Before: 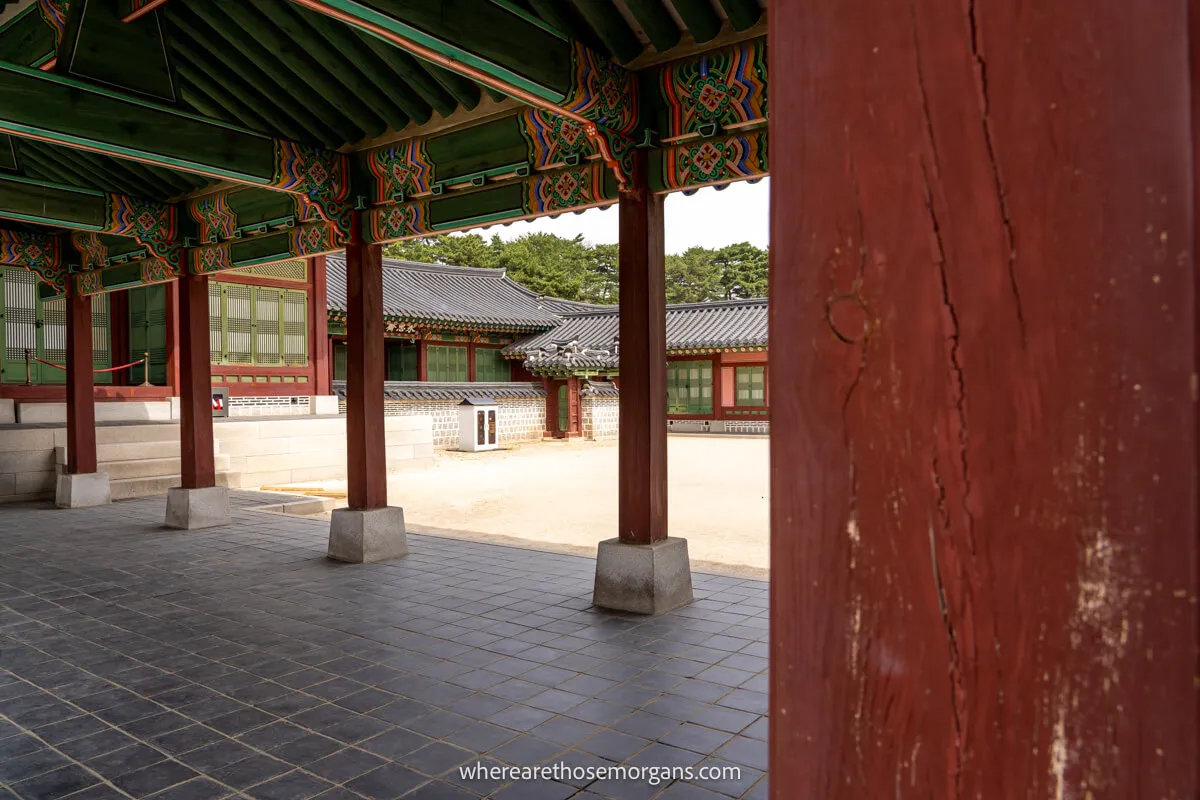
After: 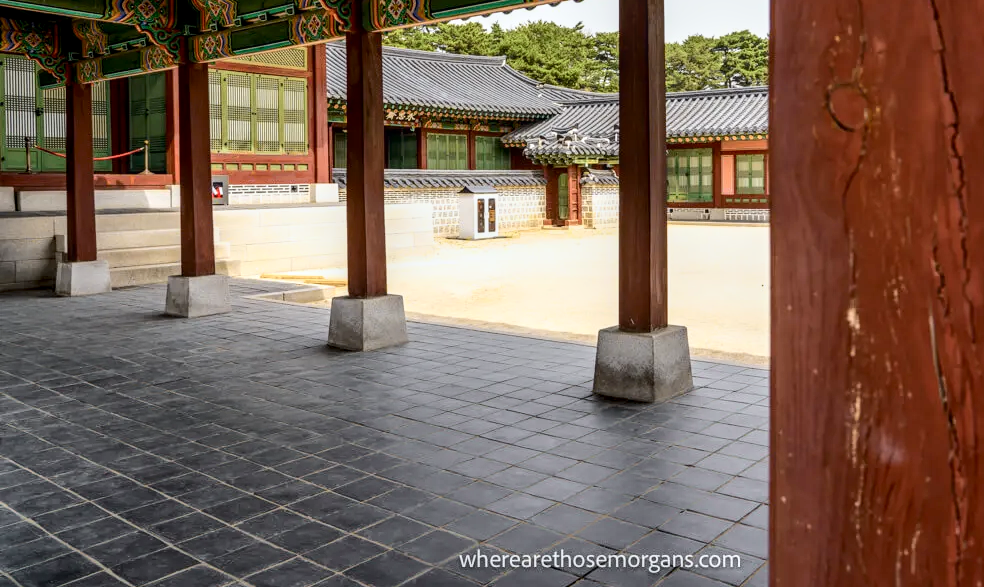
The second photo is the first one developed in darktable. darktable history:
tone equalizer: on, module defaults
local contrast: on, module defaults
crop: top 26.54%, right 18%
tone curve: curves: ch0 [(0, 0) (0.035, 0.017) (0.131, 0.108) (0.279, 0.279) (0.476, 0.554) (0.617, 0.693) (0.704, 0.77) (0.801, 0.854) (0.895, 0.927) (1, 0.976)]; ch1 [(0, 0) (0.318, 0.278) (0.444, 0.427) (0.493, 0.488) (0.508, 0.502) (0.534, 0.526) (0.562, 0.555) (0.645, 0.648) (0.746, 0.764) (1, 1)]; ch2 [(0, 0) (0.316, 0.292) (0.381, 0.37) (0.423, 0.448) (0.476, 0.482) (0.502, 0.495) (0.522, 0.518) (0.533, 0.532) (0.593, 0.622) (0.634, 0.663) (0.7, 0.7) (0.861, 0.808) (1, 0.951)], color space Lab, independent channels, preserve colors none
